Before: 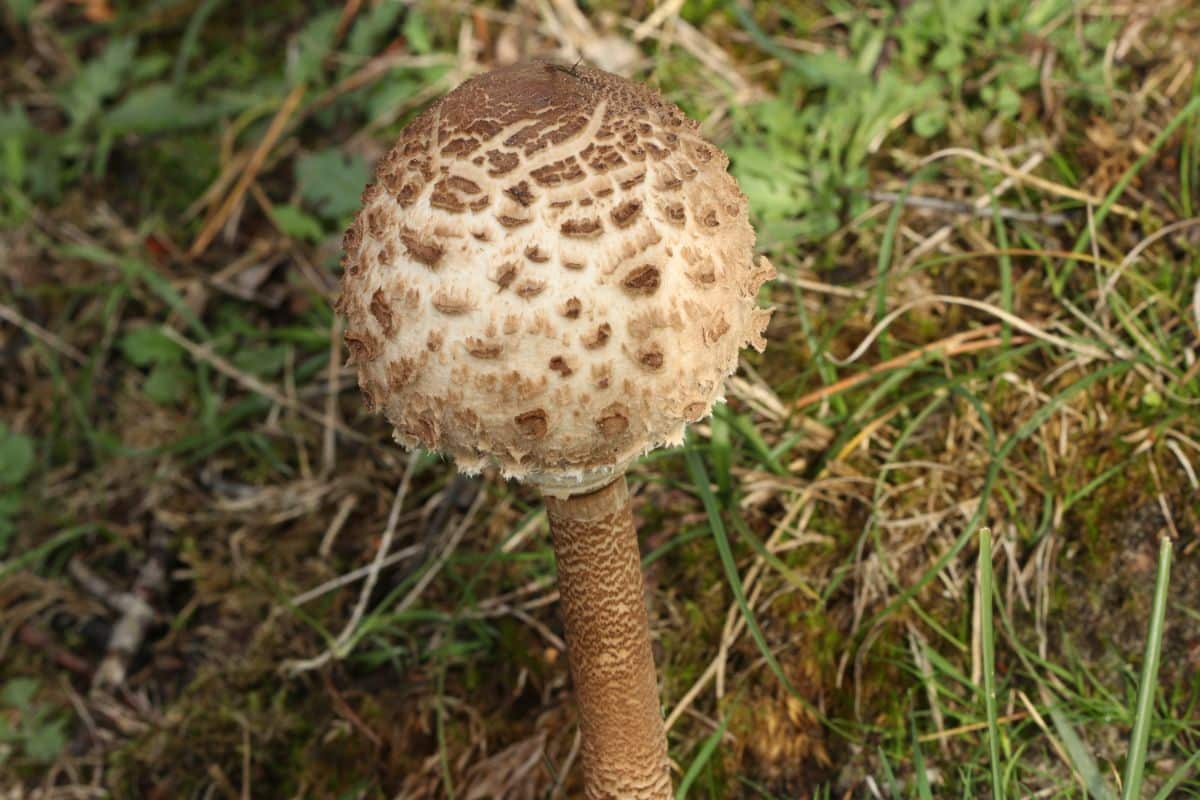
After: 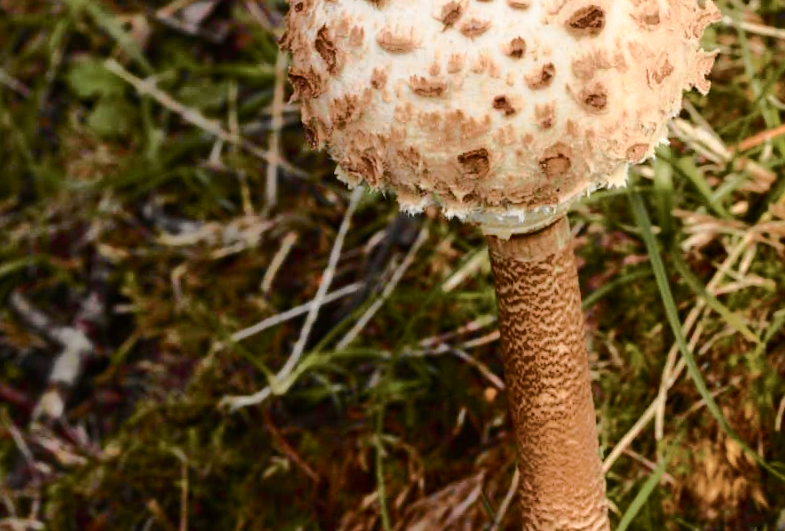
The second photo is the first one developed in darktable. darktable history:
crop and rotate: angle -0.803°, left 3.819%, top 32.214%, right 29.356%
contrast brightness saturation: contrast 0.096, saturation -0.284
color balance rgb: highlights gain › luminance 14.496%, linear chroma grading › global chroma 15.511%, perceptual saturation grading › global saturation -0.146%, perceptual saturation grading › mid-tones 6.402%, perceptual saturation grading › shadows 72.001%
tone curve: curves: ch0 [(0, 0) (0.104, 0.061) (0.239, 0.201) (0.327, 0.317) (0.401, 0.443) (0.489, 0.566) (0.65, 0.68) (0.832, 0.858) (1, 0.977)]; ch1 [(0, 0) (0.161, 0.092) (0.35, 0.33) (0.379, 0.401) (0.447, 0.476) (0.495, 0.499) (0.515, 0.518) (0.534, 0.557) (0.602, 0.625) (0.712, 0.706) (1, 1)]; ch2 [(0, 0) (0.359, 0.372) (0.437, 0.437) (0.502, 0.501) (0.55, 0.534) (0.592, 0.601) (0.647, 0.64) (1, 1)], color space Lab, independent channels, preserve colors none
